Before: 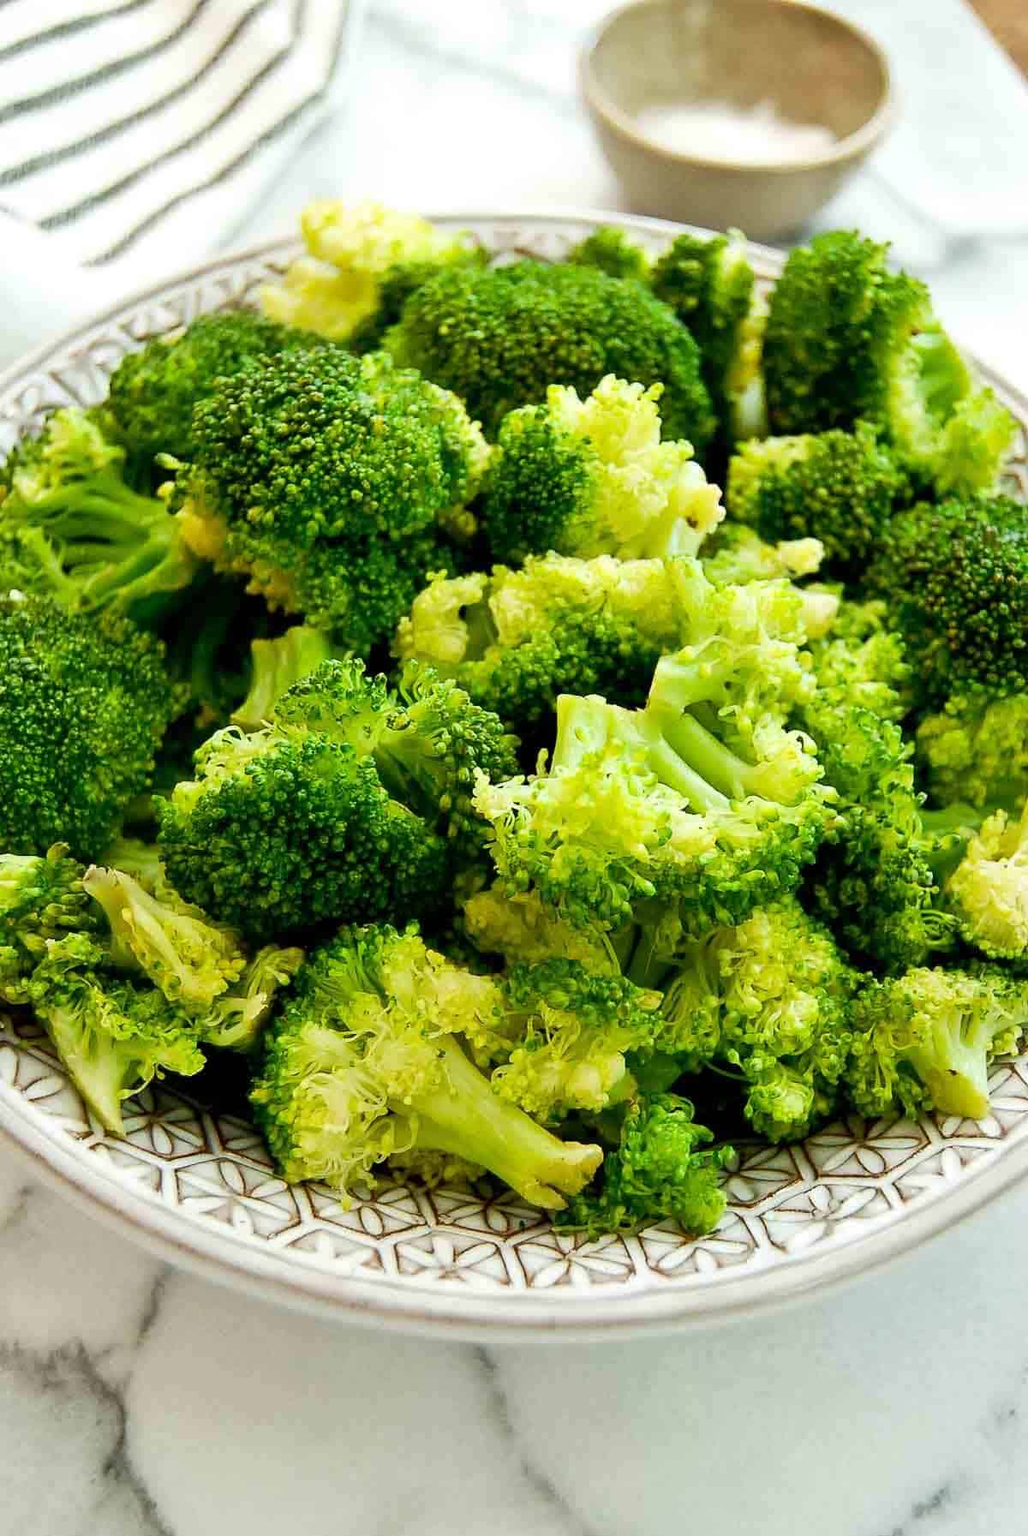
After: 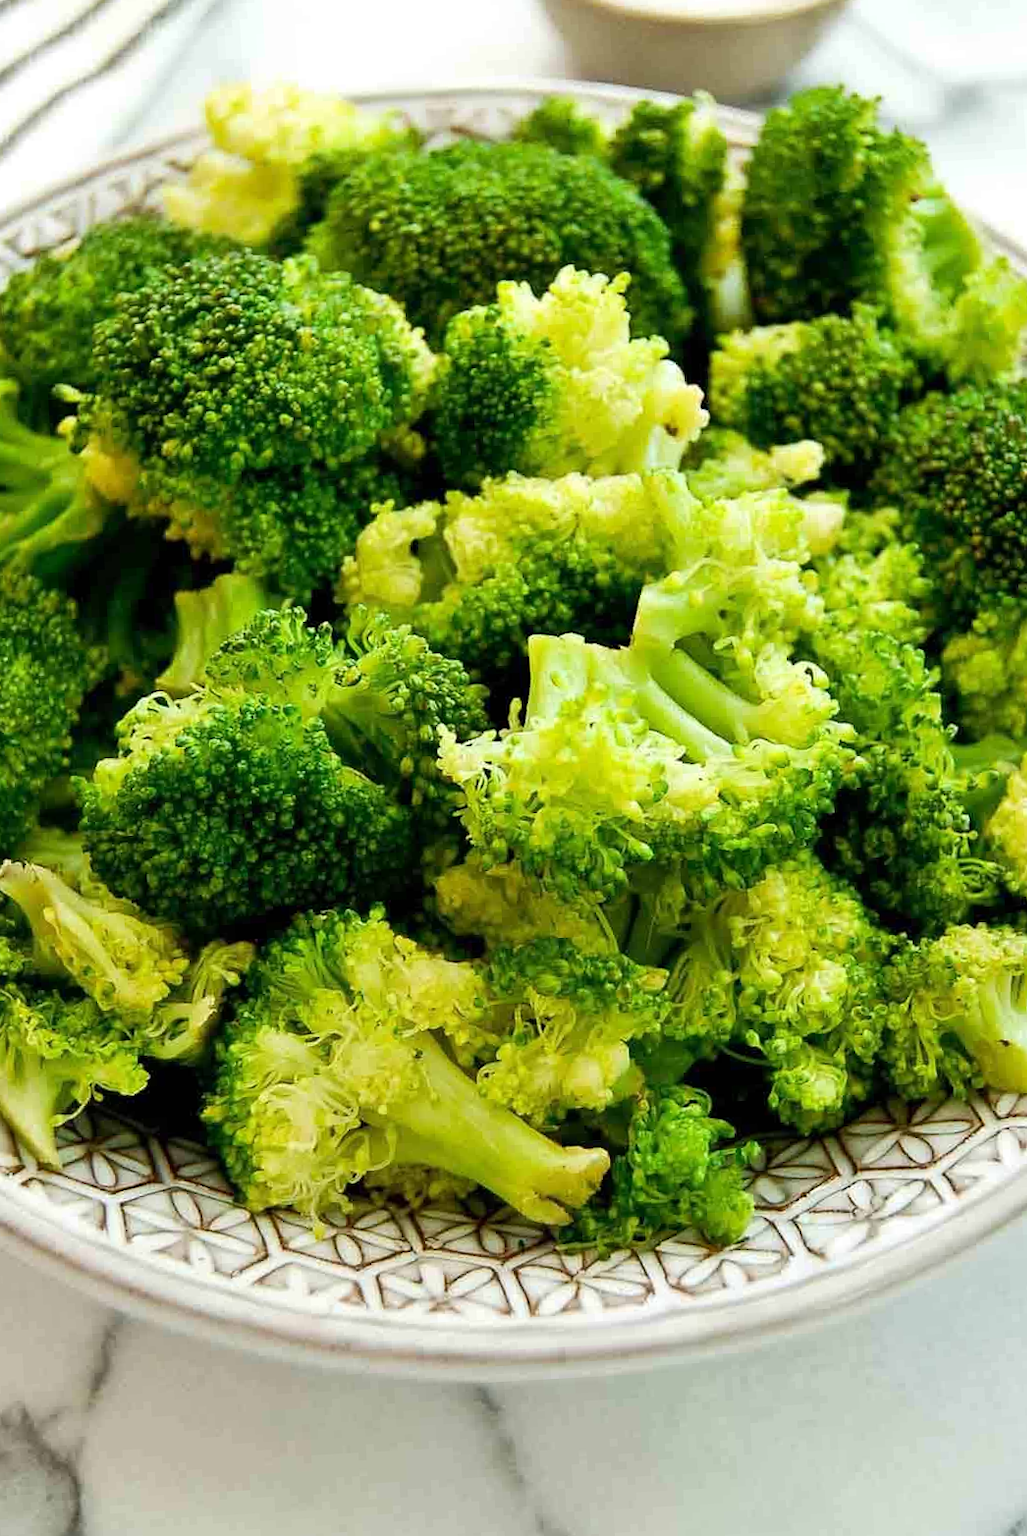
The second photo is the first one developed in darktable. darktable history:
crop and rotate: angle 3.17°, left 5.743%, top 5.672%
